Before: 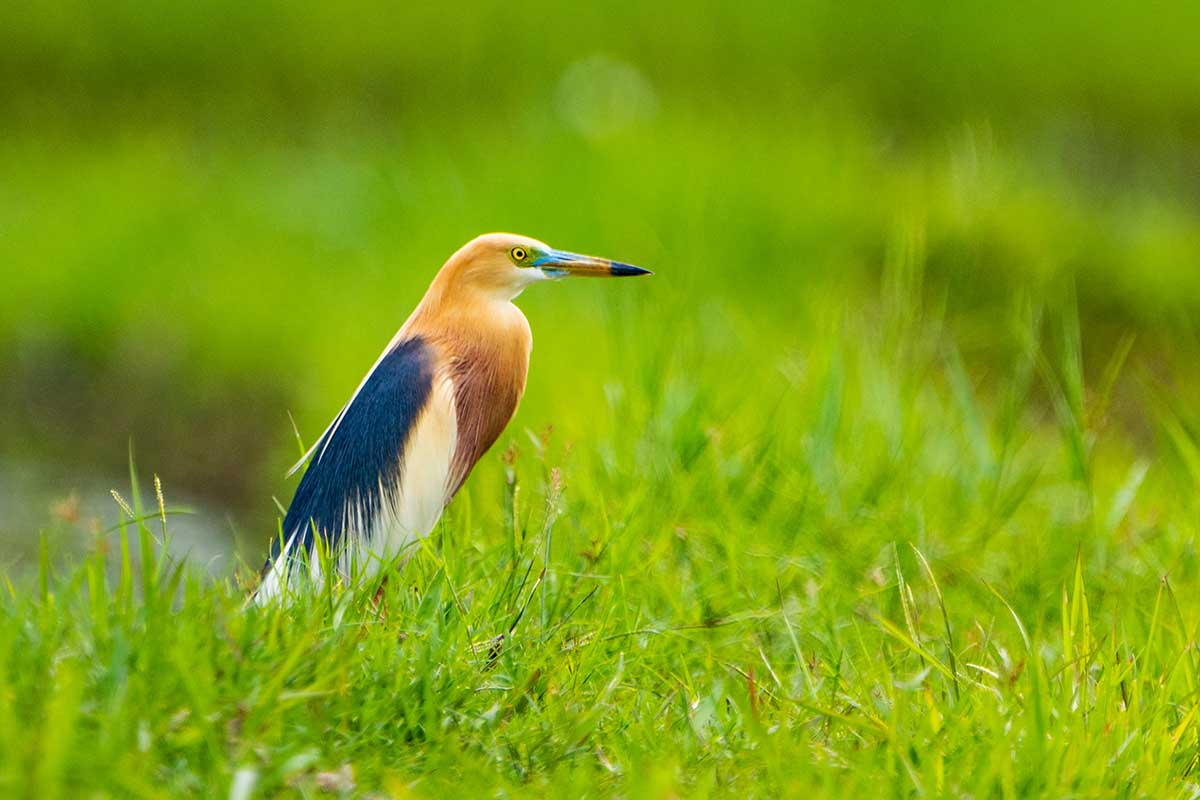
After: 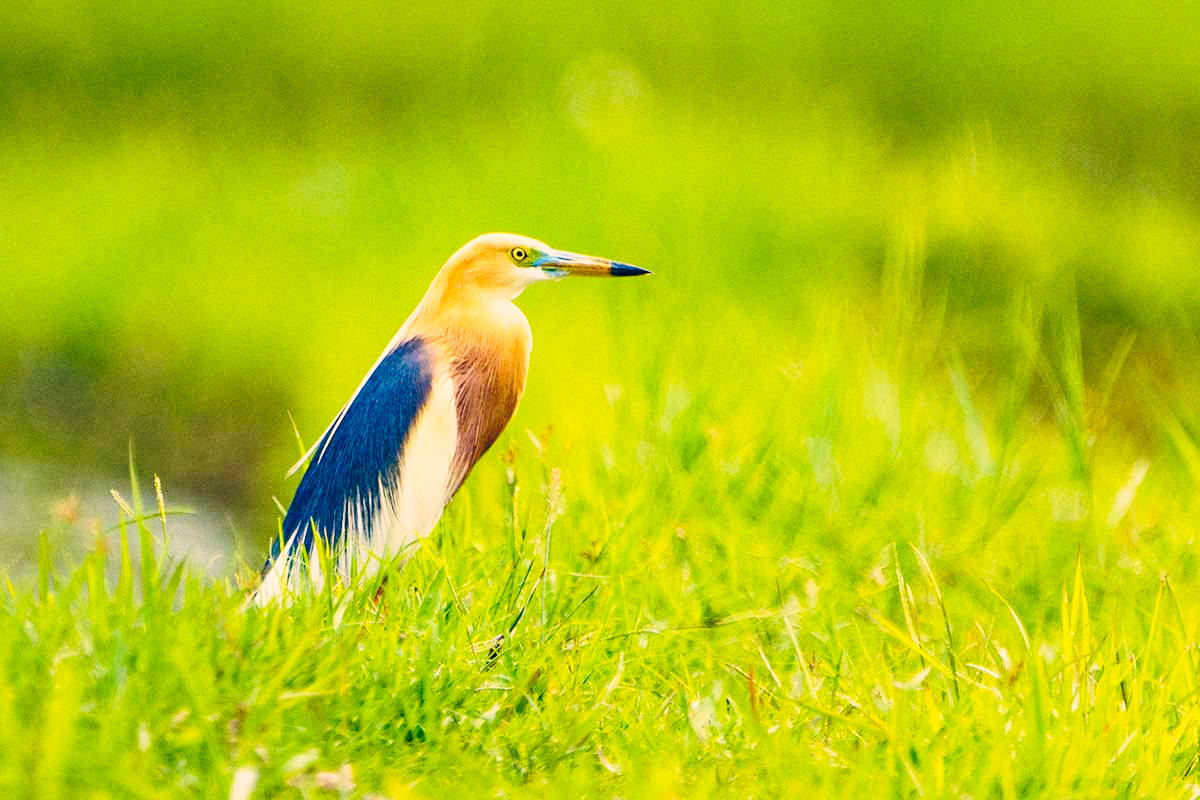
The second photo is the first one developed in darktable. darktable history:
base curve: curves: ch0 [(0, 0) (0.028, 0.03) (0.121, 0.232) (0.46, 0.748) (0.859, 0.968) (1, 1)], preserve colors none
color correction: highlights a* 10.32, highlights b* 14.66, shadows a* -9.59, shadows b* -15.02
grain: coarseness 0.09 ISO
